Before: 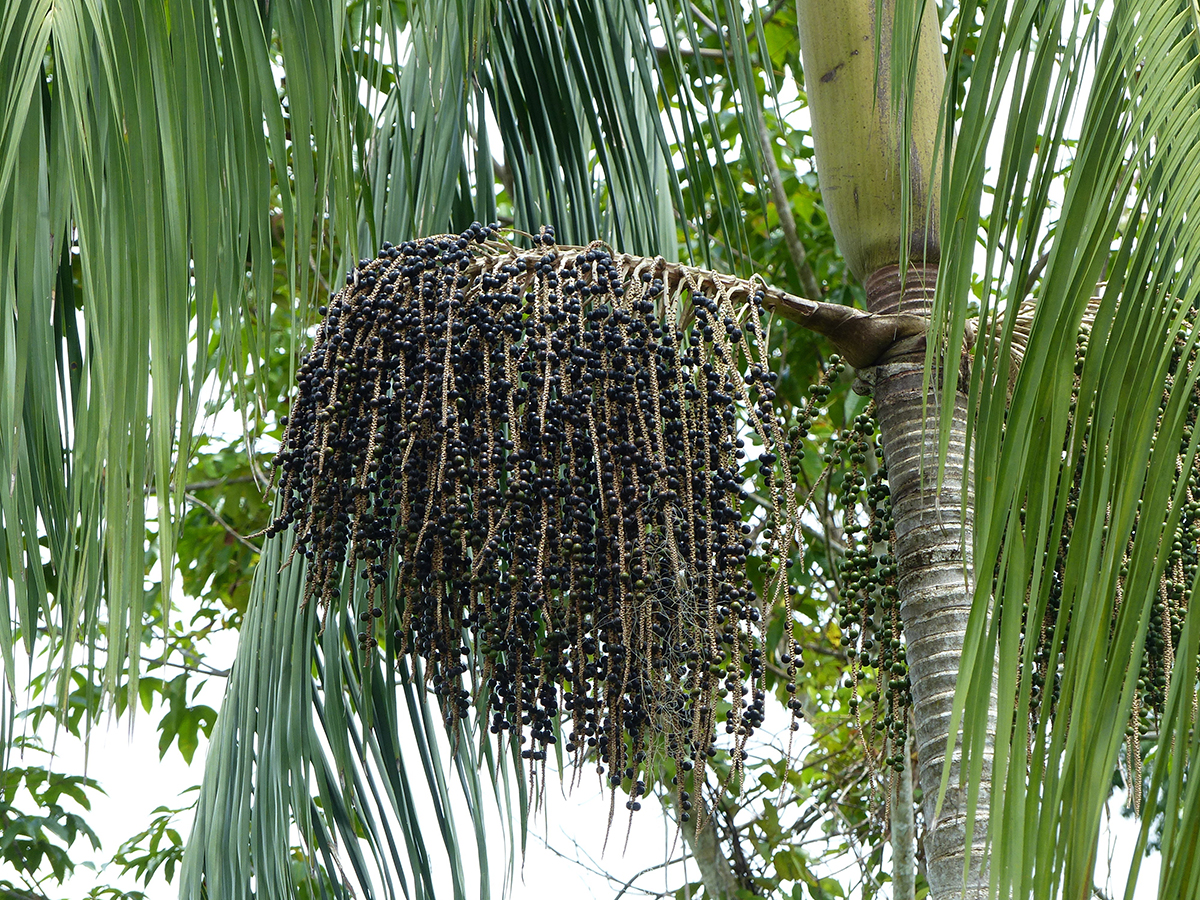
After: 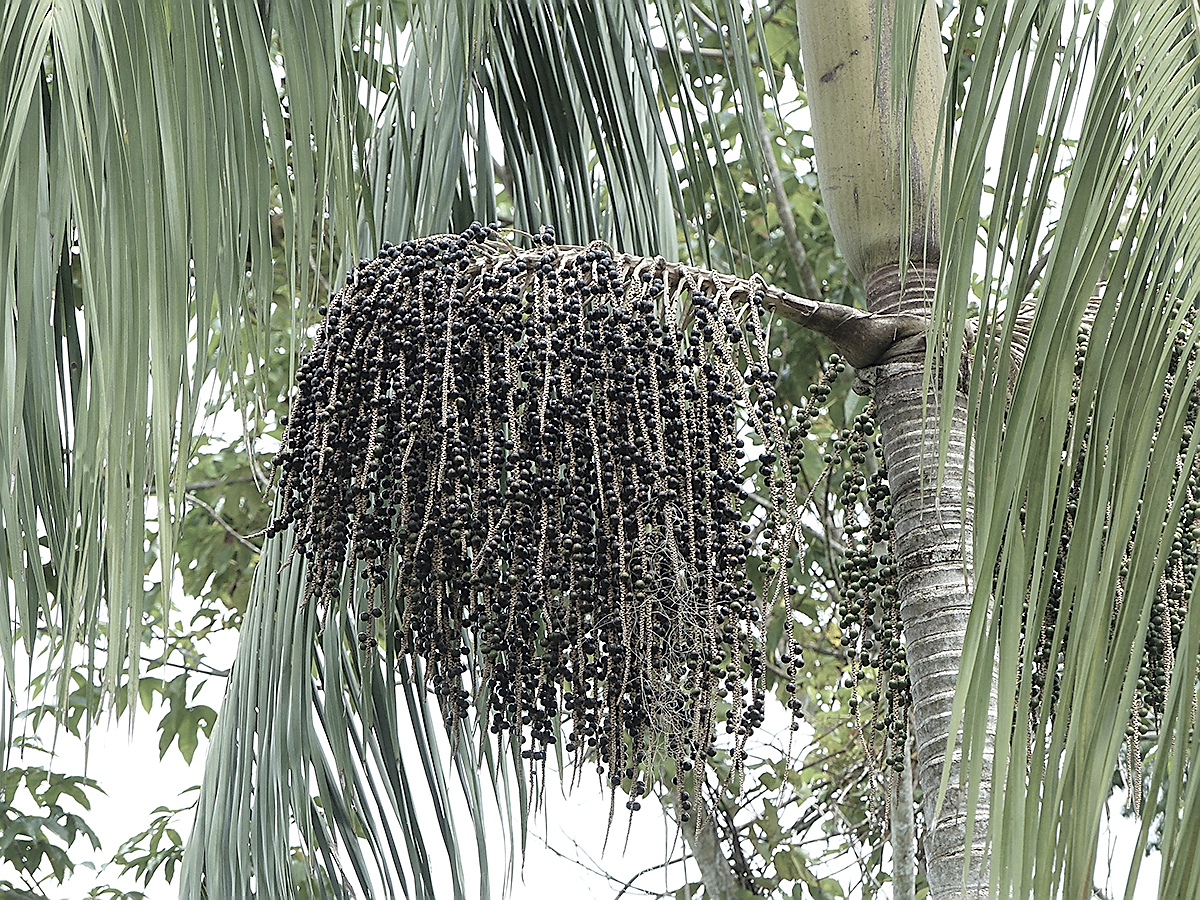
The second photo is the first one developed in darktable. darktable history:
shadows and highlights: radius 125.47, shadows 30.33, highlights -30.84, low approximation 0.01, soften with gaussian
contrast brightness saturation: brightness 0.189, saturation -0.513
sharpen: radius 1.358, amount 1.234, threshold 0.74
